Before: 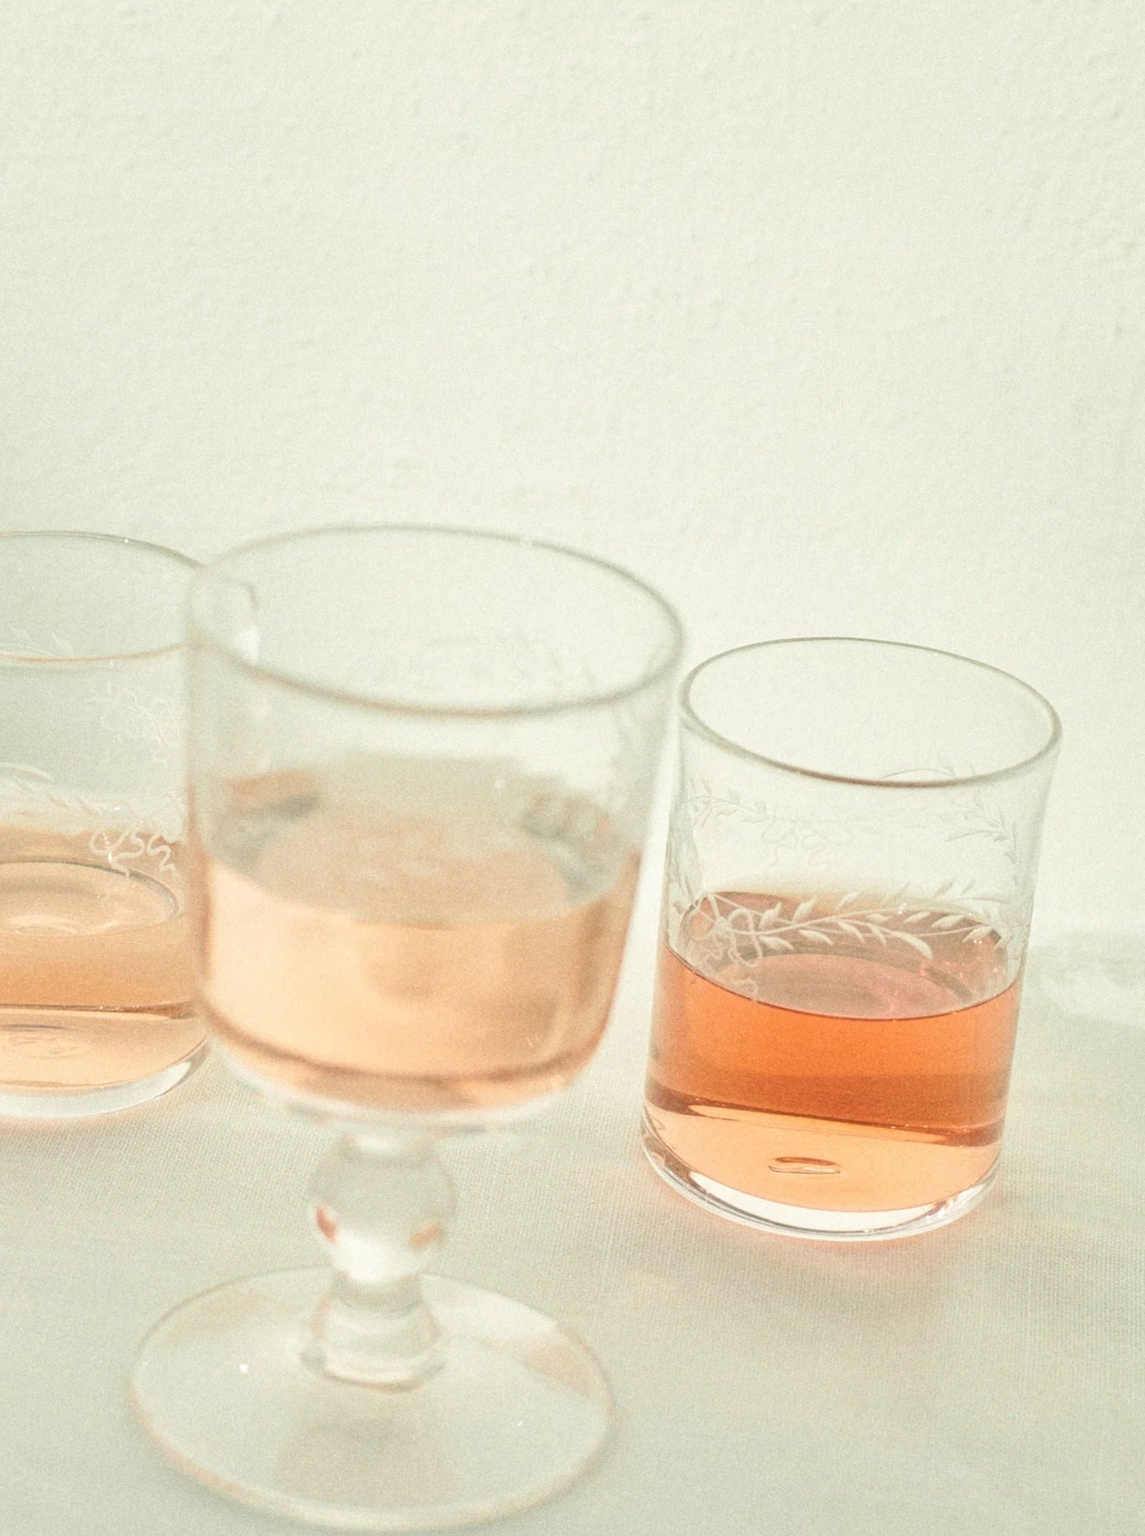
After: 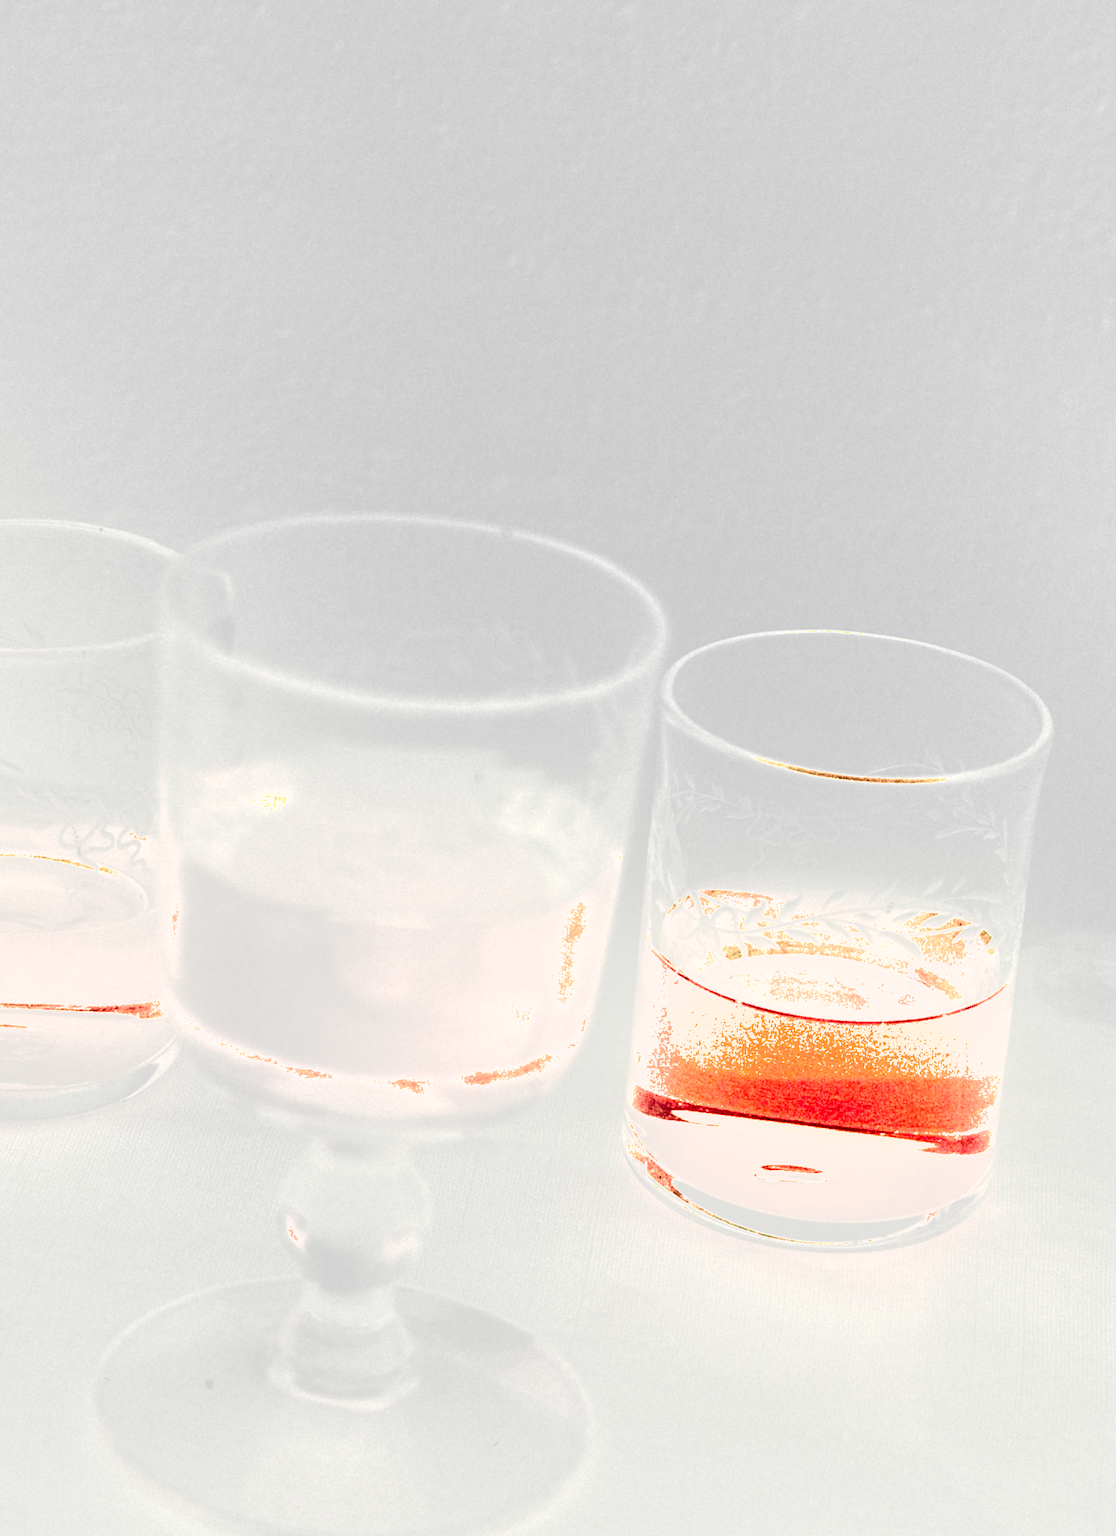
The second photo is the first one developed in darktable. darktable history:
rotate and perspective: rotation 0.226°, lens shift (vertical) -0.042, crop left 0.023, crop right 0.982, crop top 0.006, crop bottom 0.994
exposure: black level correction 0, exposure 1.35 EV, compensate exposure bias true, compensate highlight preservation false
shadows and highlights: white point adjustment 0.05, highlights color adjustment 55.9%, soften with gaussian
contrast equalizer: octaves 7, y [[0.6 ×6], [0.55 ×6], [0 ×6], [0 ×6], [0 ×6]], mix 0.3
tone curve: curves: ch0 [(0, 0.021) (0.059, 0.053) (0.212, 0.18) (0.337, 0.304) (0.495, 0.505) (0.725, 0.731) (0.89, 0.919) (1, 1)]; ch1 [(0, 0) (0.094, 0.081) (0.285, 0.299) (0.403, 0.436) (0.479, 0.475) (0.54, 0.55) (0.615, 0.637) (0.683, 0.688) (1, 1)]; ch2 [(0, 0) (0.257, 0.217) (0.434, 0.434) (0.498, 0.507) (0.527, 0.542) (0.597, 0.587) (0.658, 0.595) (1, 1)], color space Lab, independent channels, preserve colors none
crop and rotate: left 1.774%, right 0.633%, bottom 1.28%
